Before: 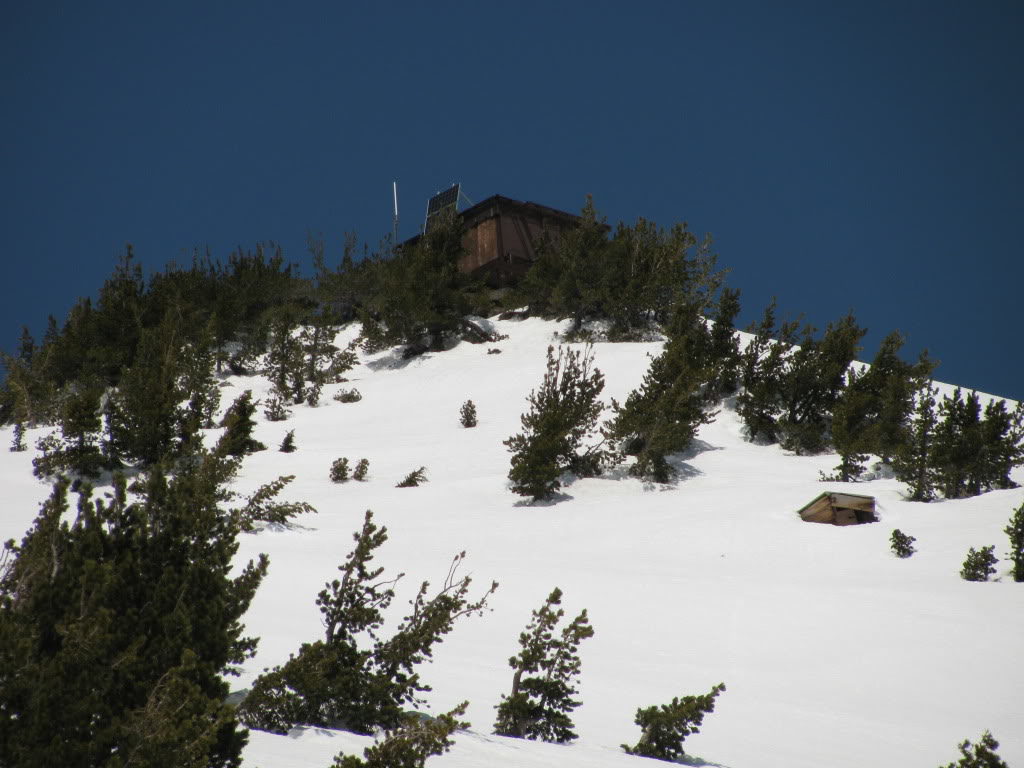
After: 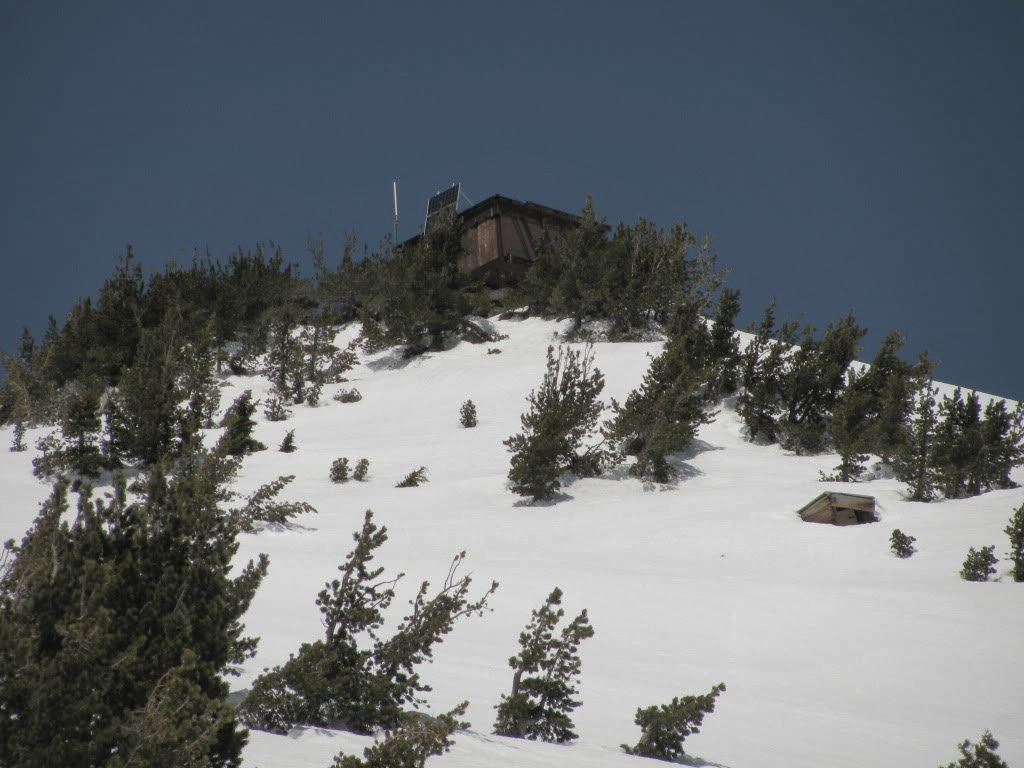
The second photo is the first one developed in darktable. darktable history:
shadows and highlights: on, module defaults
color correction: highlights b* -0.048, saturation 0.59
